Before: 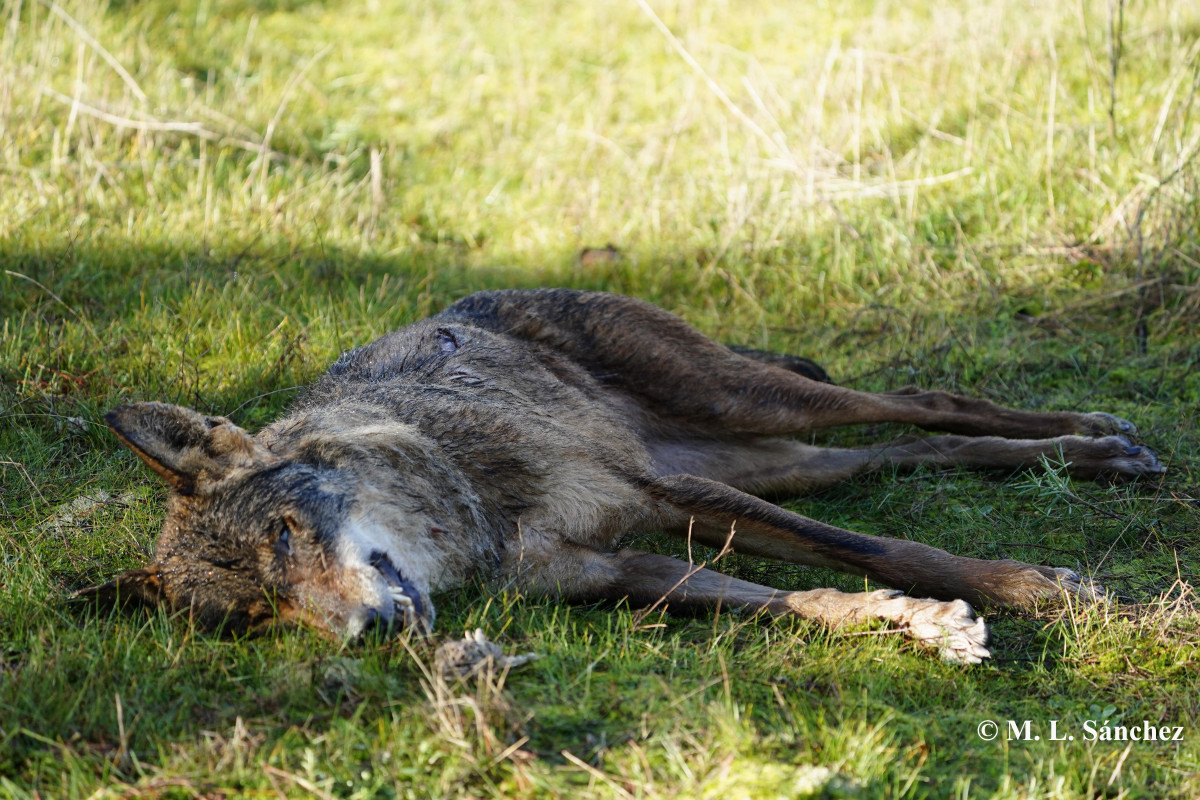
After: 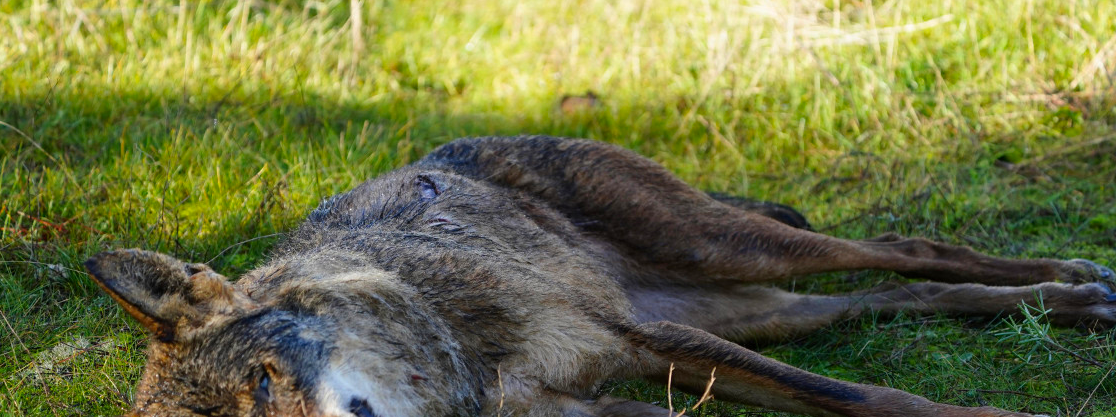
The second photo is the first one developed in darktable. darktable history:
color correction: saturation 1.32
crop: left 1.744%, top 19.225%, right 5.069%, bottom 28.357%
